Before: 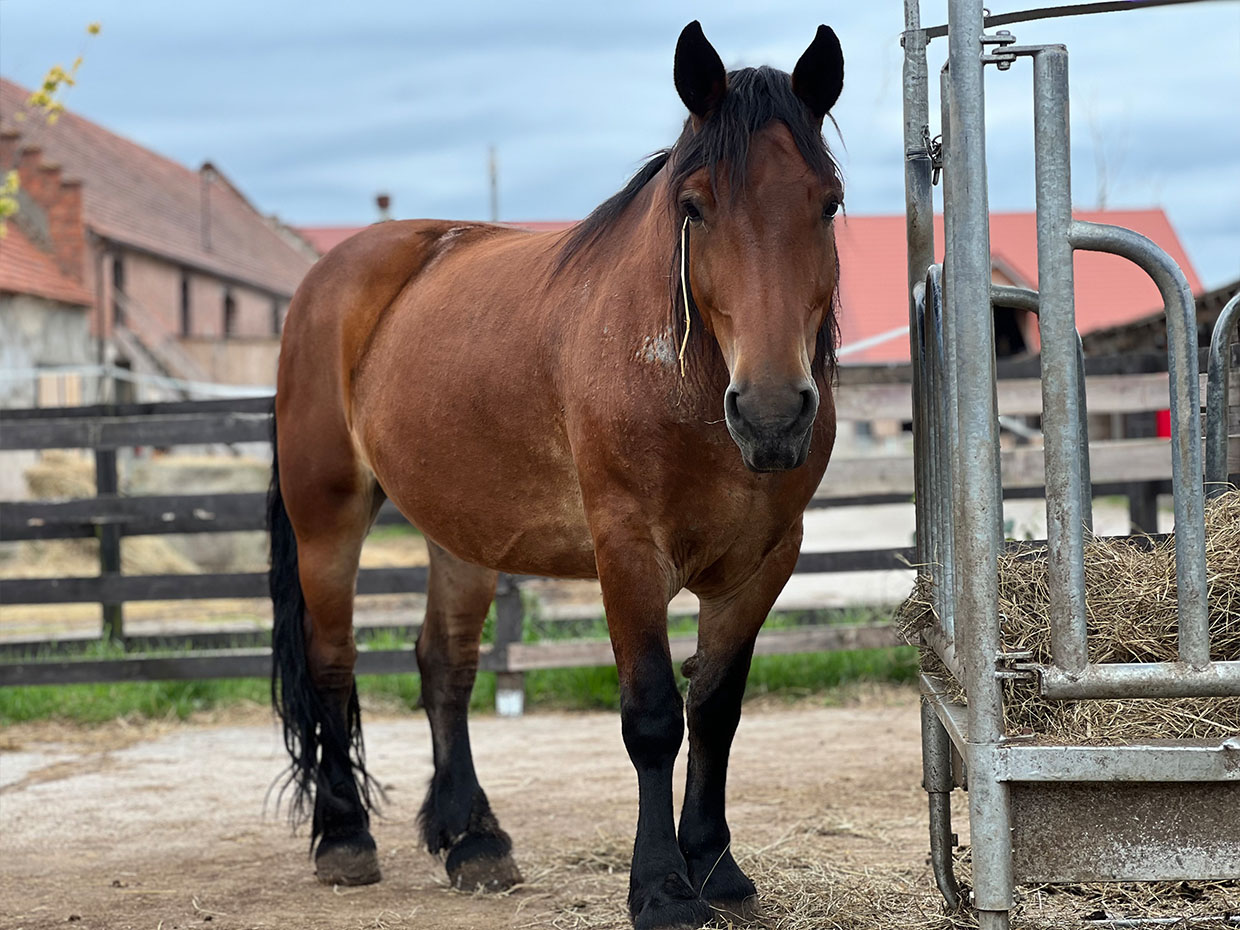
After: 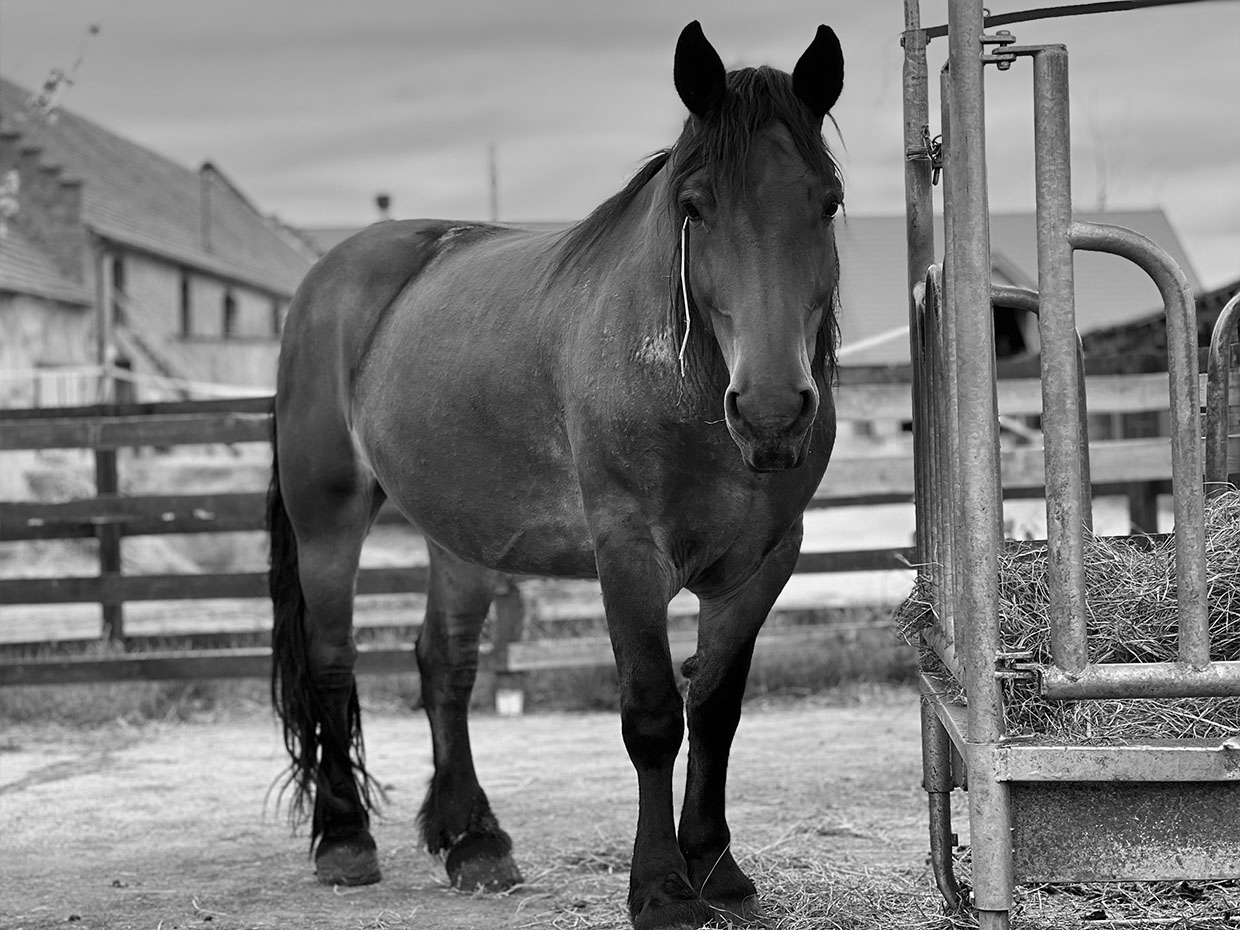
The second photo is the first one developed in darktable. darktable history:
monochrome: on, module defaults
white balance: red 0.983, blue 1.036
graduated density: density 2.02 EV, hardness 44%, rotation 0.374°, offset 8.21, hue 208.8°, saturation 97%
